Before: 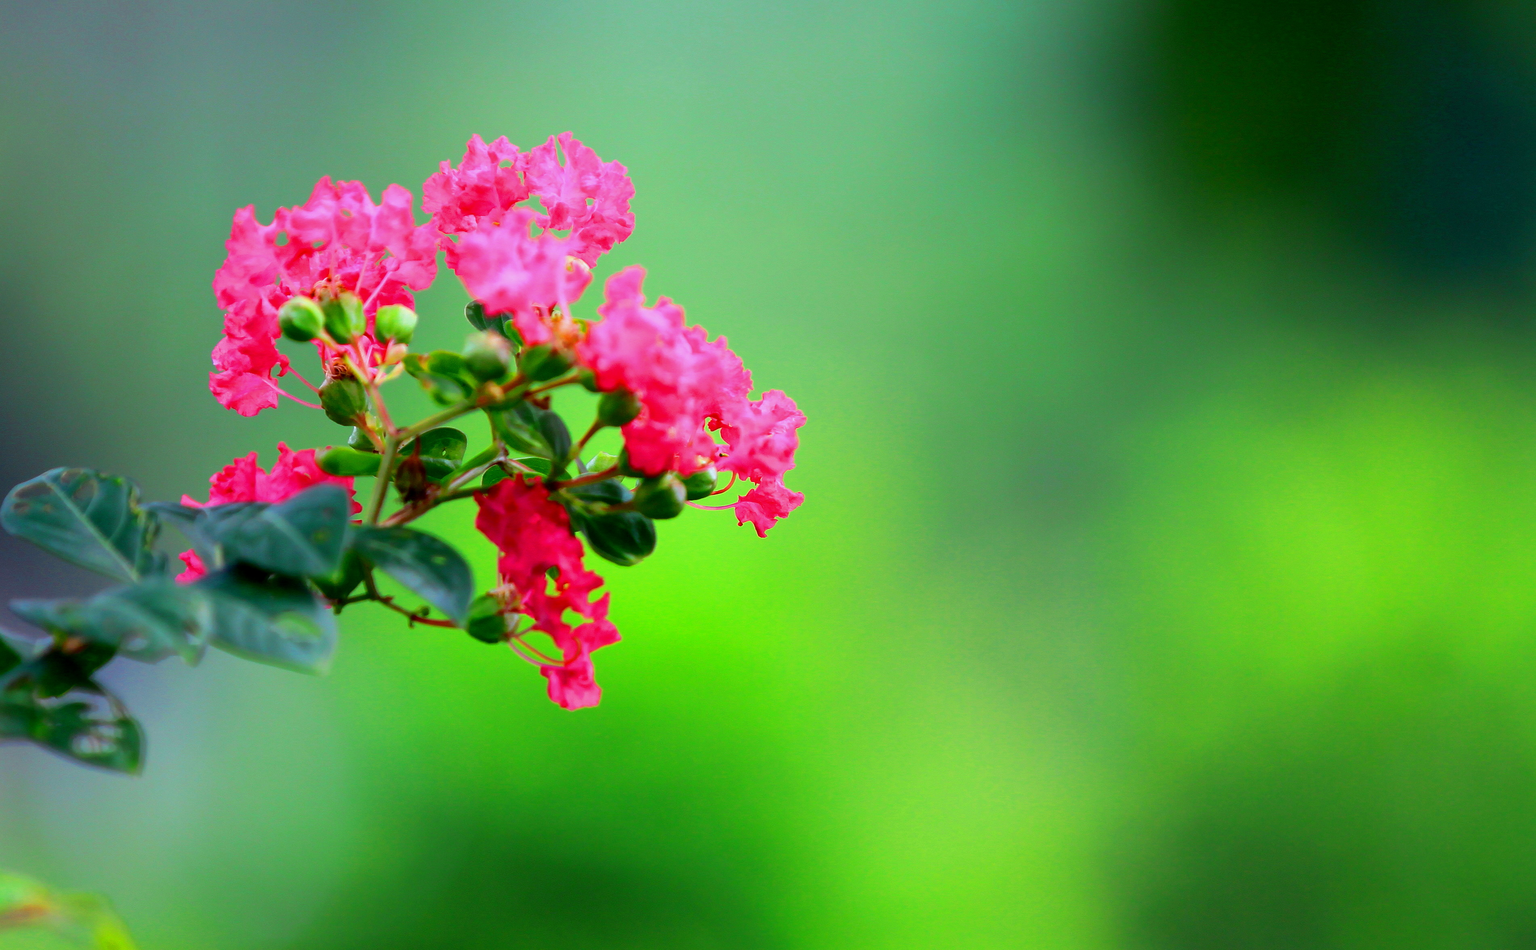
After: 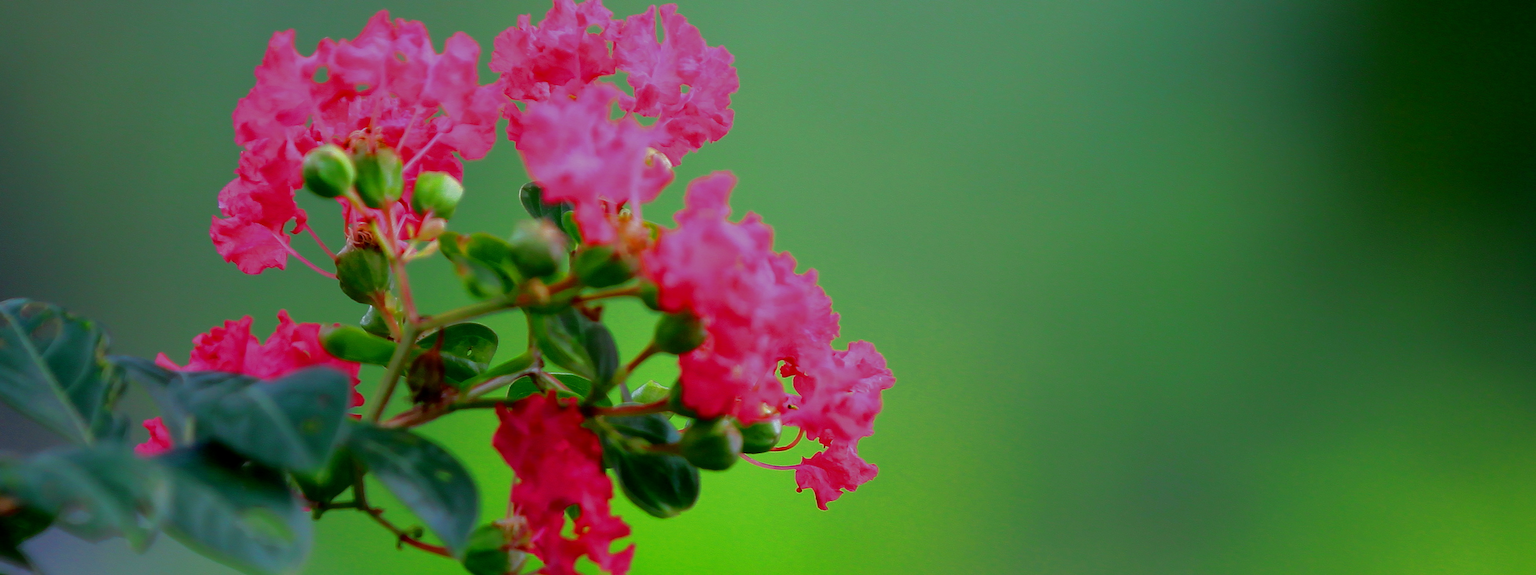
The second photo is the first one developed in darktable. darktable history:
base curve: curves: ch0 [(0, 0) (0.841, 0.609) (1, 1)]
rotate and perspective: rotation 9.12°, automatic cropping off
crop: left 7.036%, top 18.398%, right 14.379%, bottom 40.043%
